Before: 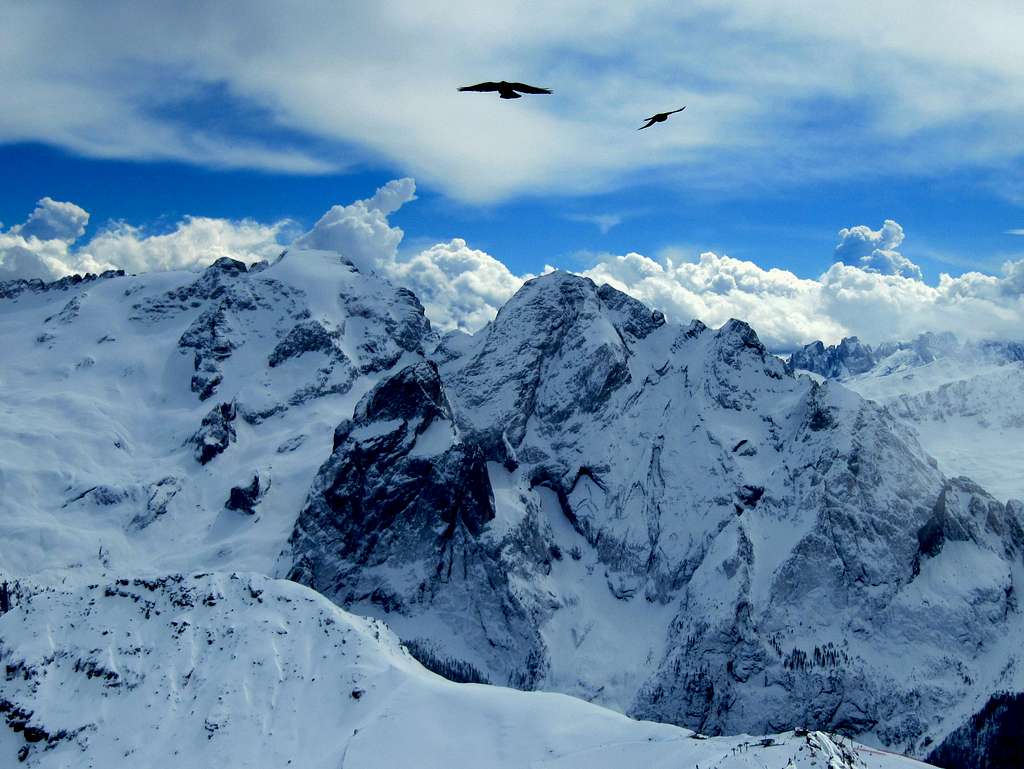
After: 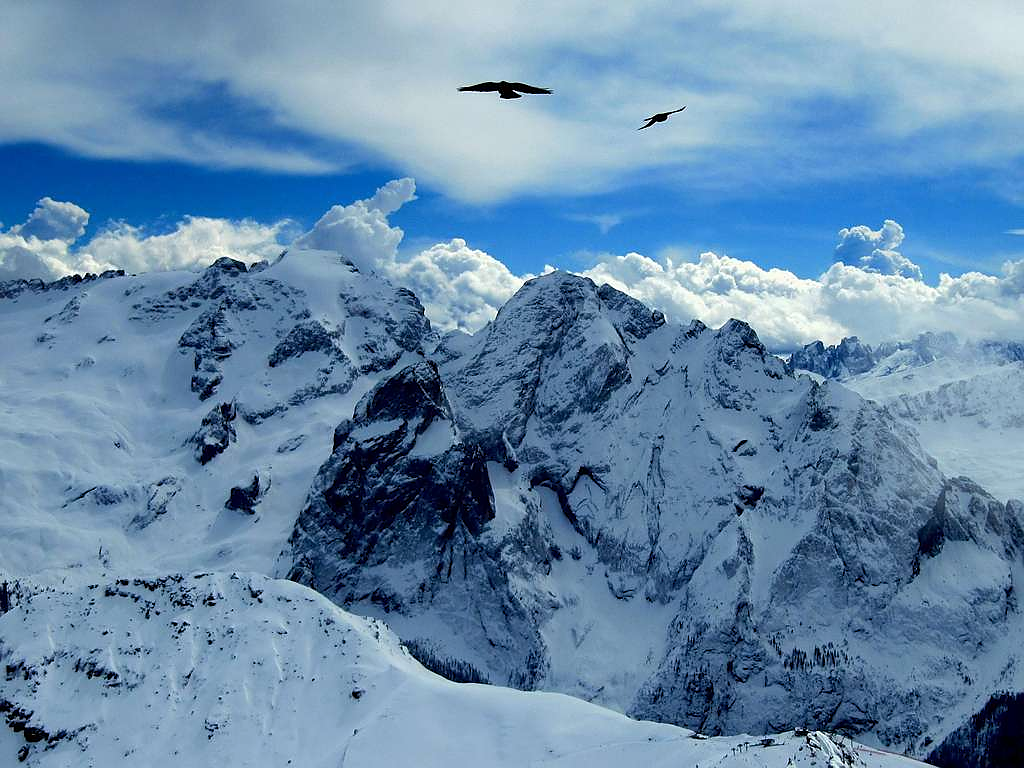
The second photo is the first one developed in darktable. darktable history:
crop: bottom 0.071%
sharpen: radius 0.969, amount 0.604
tone equalizer: on, module defaults
